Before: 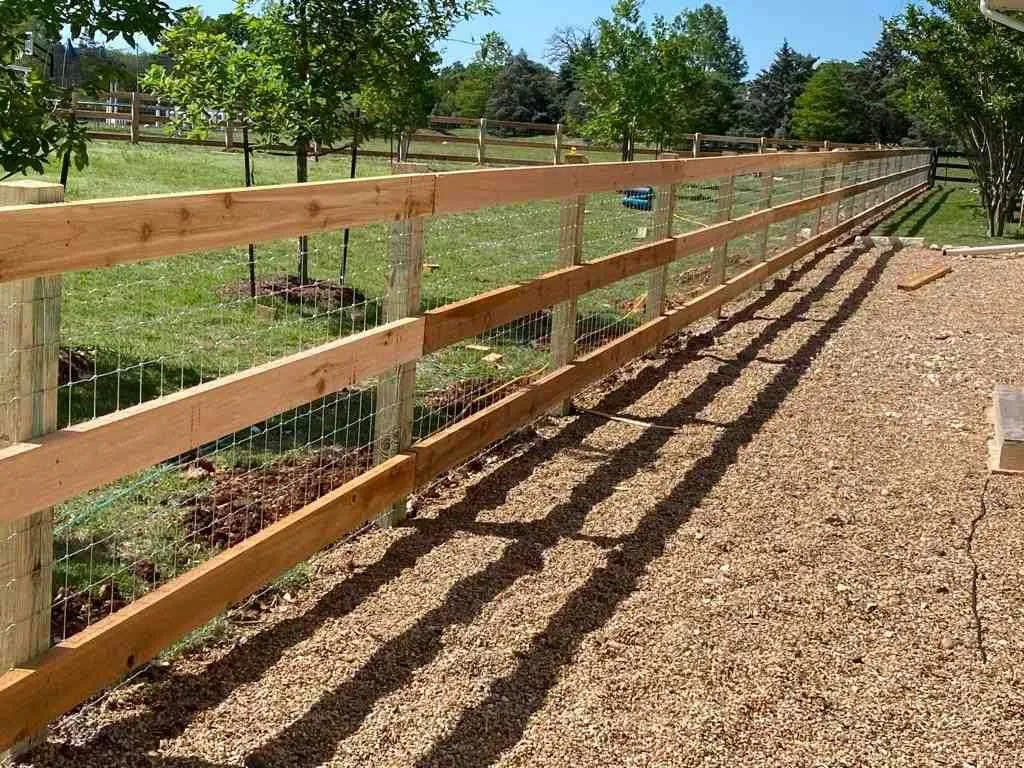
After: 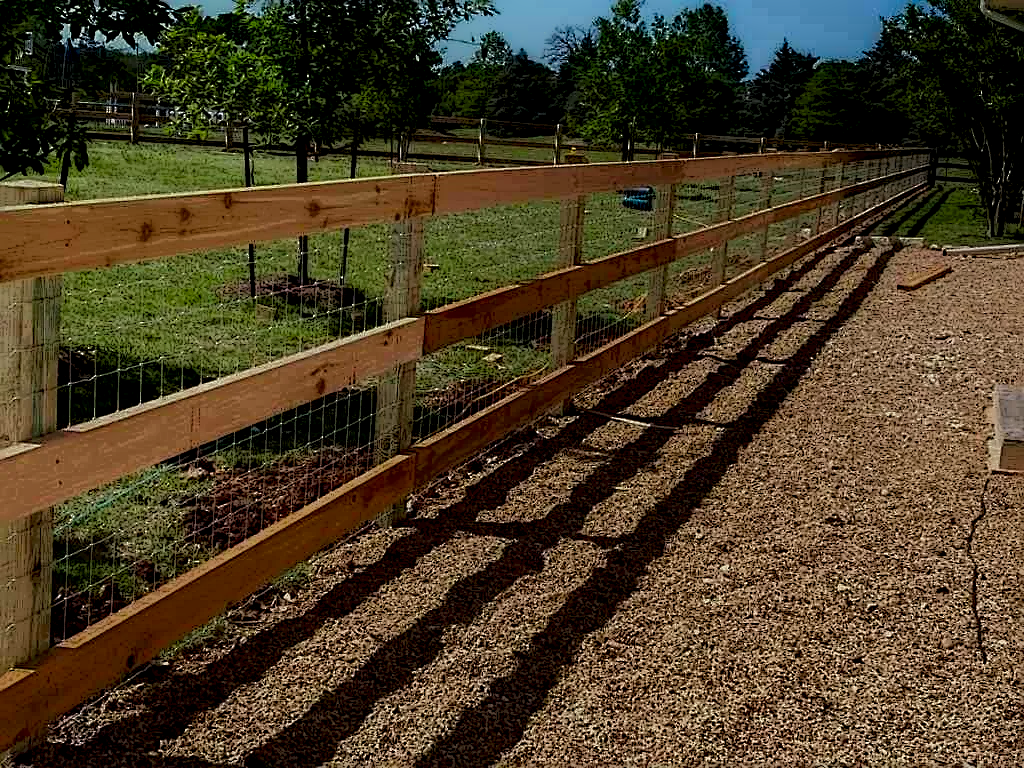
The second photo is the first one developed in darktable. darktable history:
local contrast: highlights 1%, shadows 195%, detail 164%, midtone range 0.007
shadows and highlights: radius 92.22, shadows -15.1, white point adjustment 0.277, highlights 30.89, compress 48.31%, soften with gaussian
sharpen: on, module defaults
